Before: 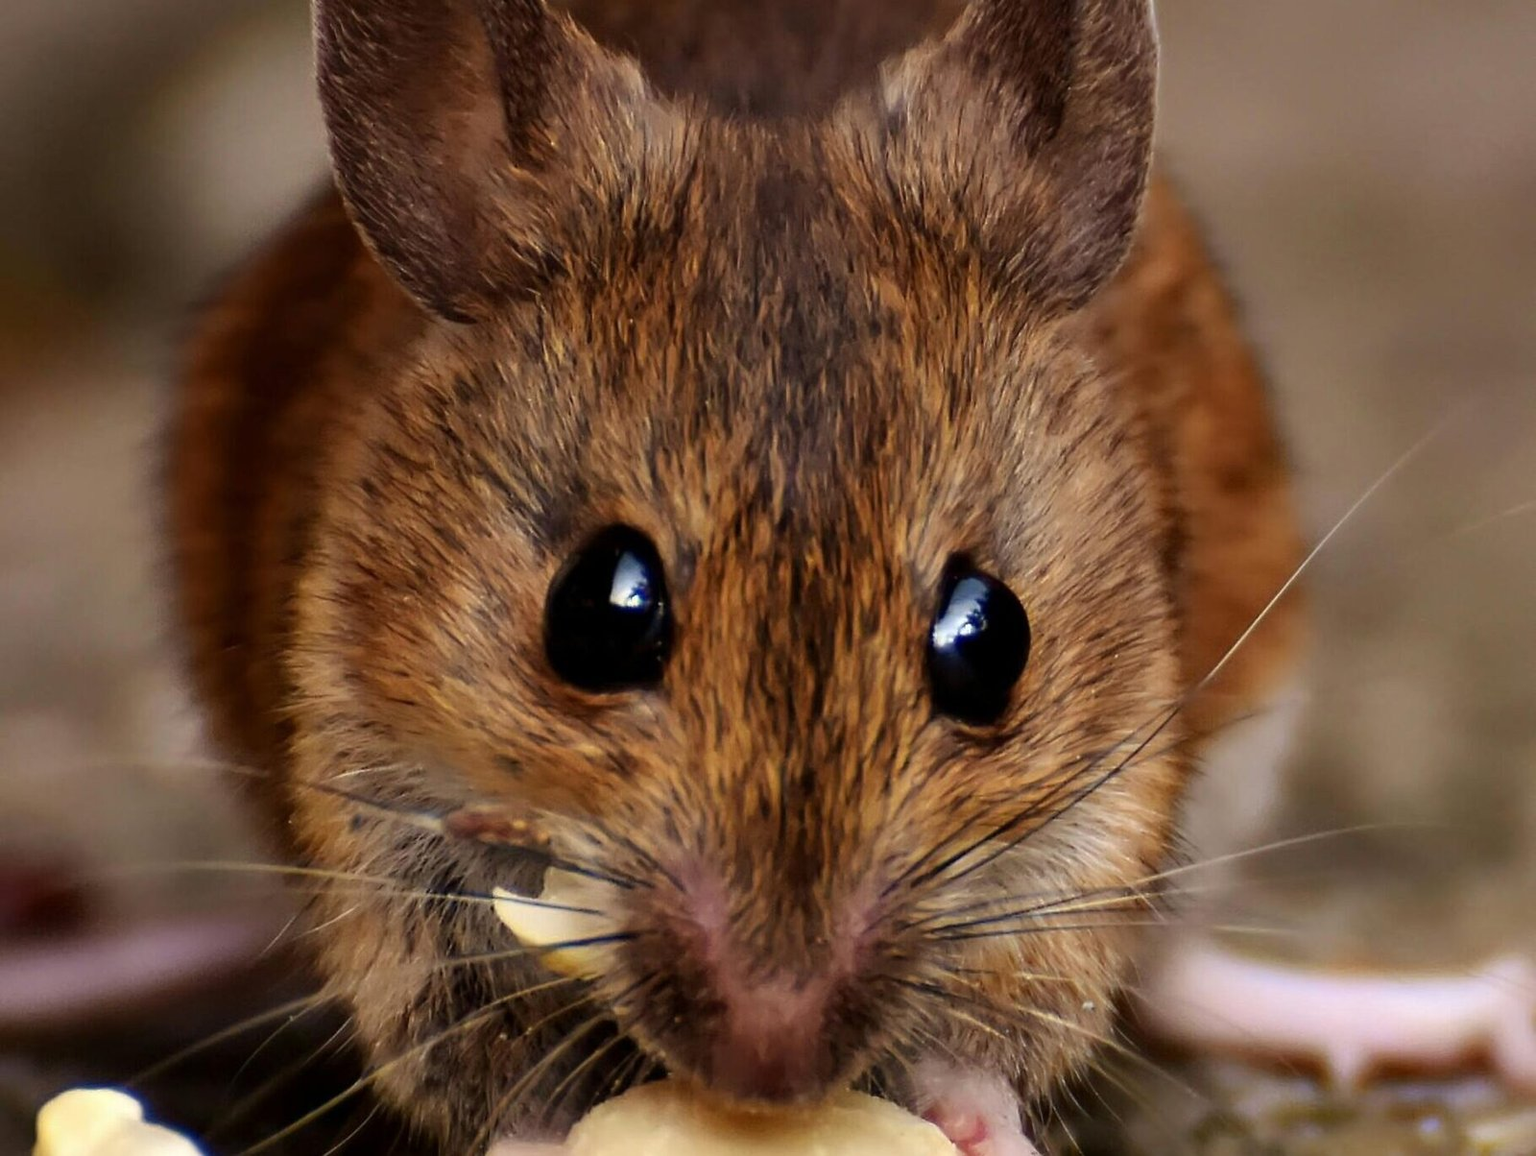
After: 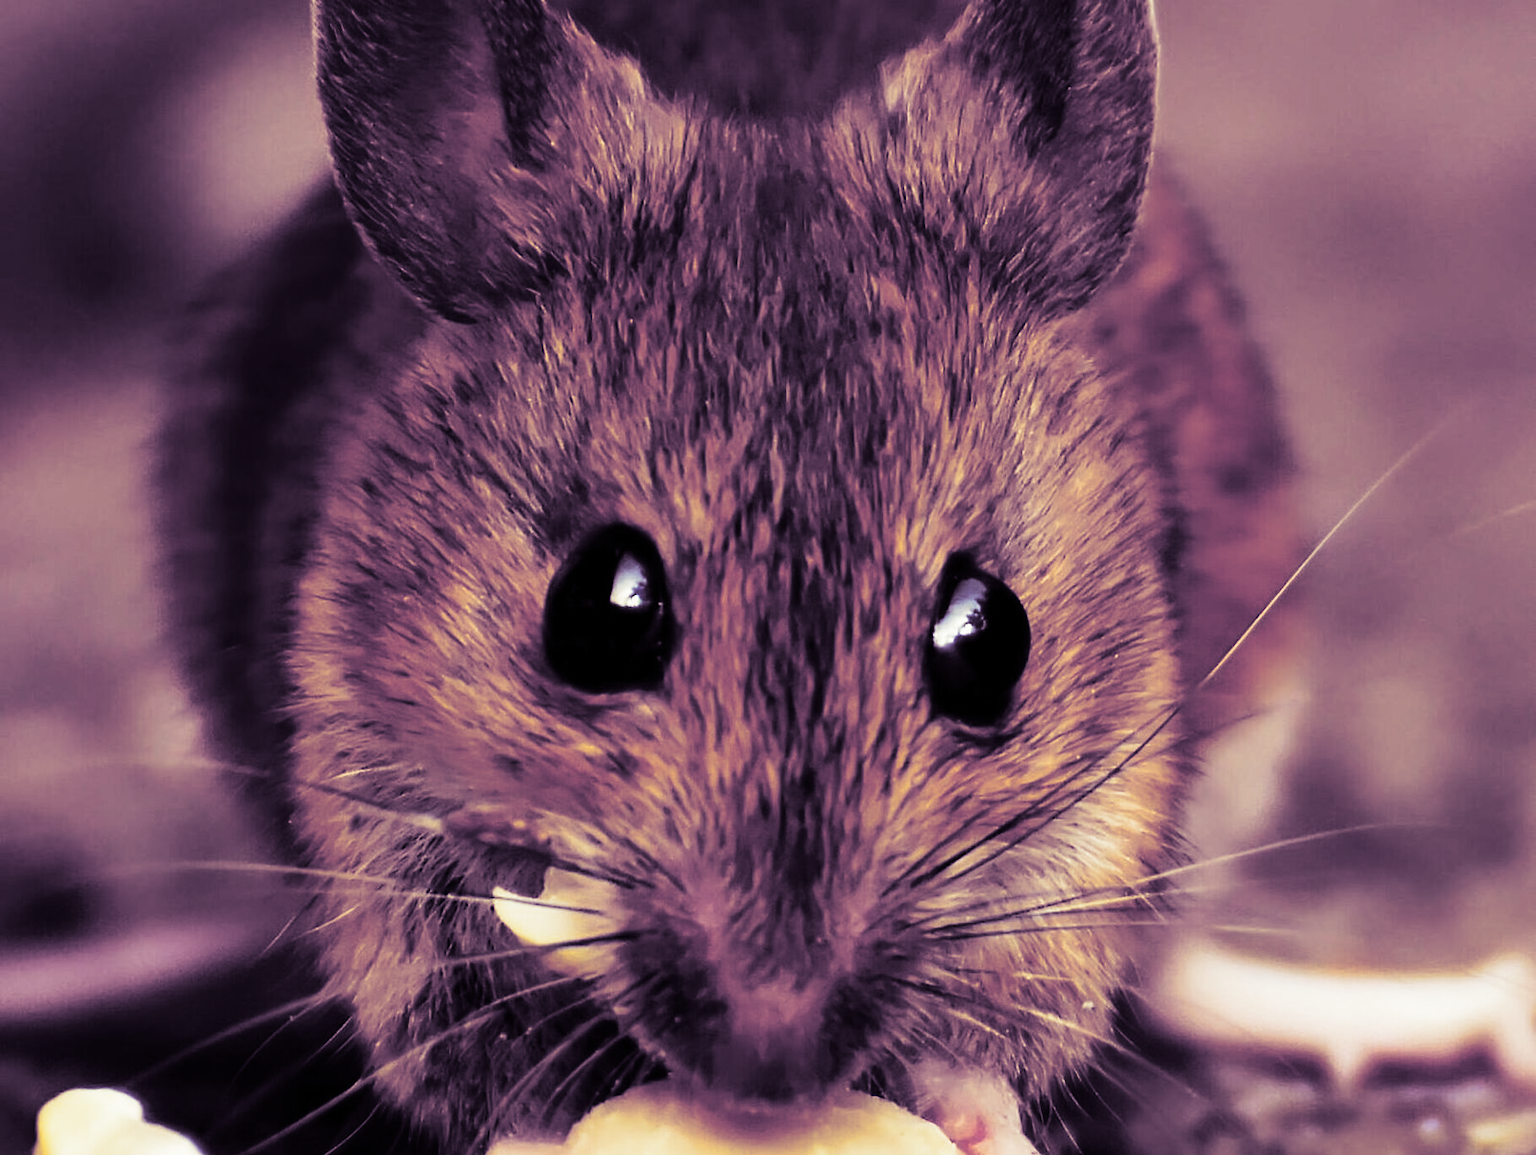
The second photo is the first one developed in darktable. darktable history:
split-toning: shadows › hue 266.4°, shadows › saturation 0.4, highlights › hue 61.2°, highlights › saturation 0.3, compress 0%
base curve: curves: ch0 [(0, 0) (0.032, 0.025) (0.121, 0.166) (0.206, 0.329) (0.605, 0.79) (1, 1)], preserve colors none
white balance: red 0.983, blue 1.036
color balance rgb: shadows lift › chroma 4.41%, shadows lift › hue 27°, power › chroma 2.5%, power › hue 70°, highlights gain › chroma 1%, highlights gain › hue 27°, saturation formula JzAzBz (2021)
